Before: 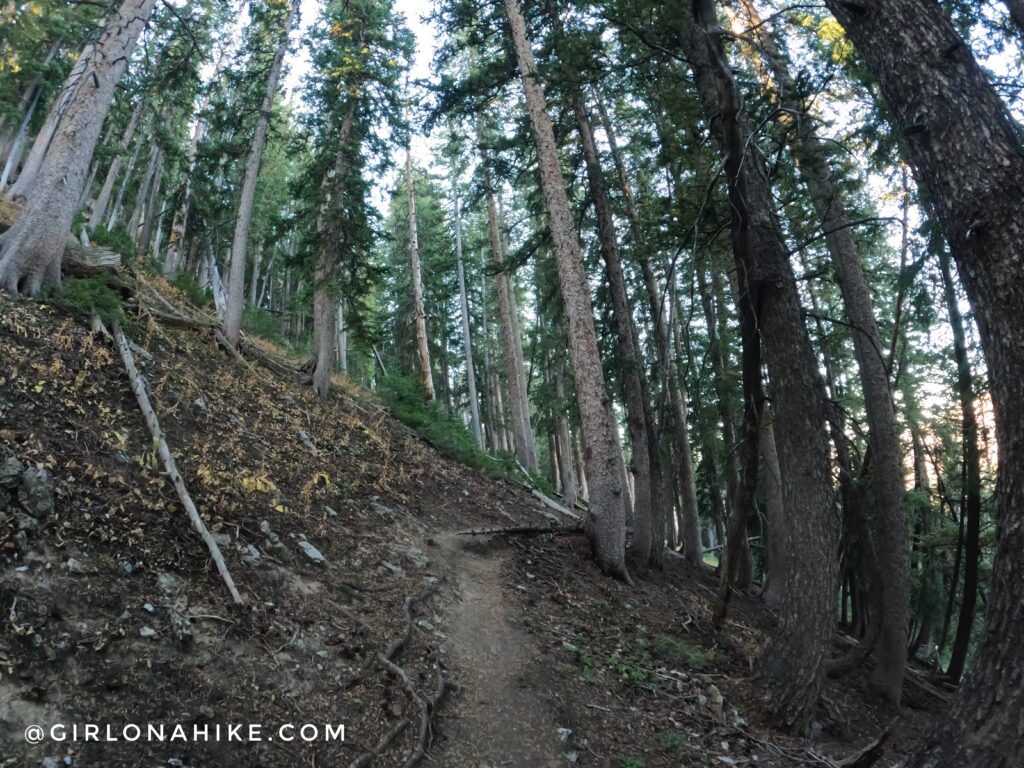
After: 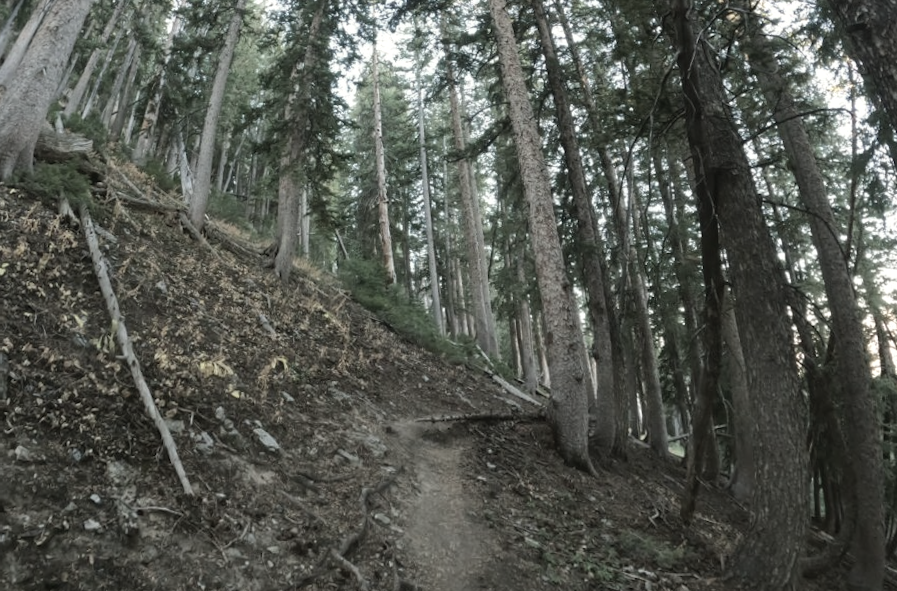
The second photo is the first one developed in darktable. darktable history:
crop and rotate: angle 0.03°, top 11.643%, right 5.651%, bottom 11.189%
shadows and highlights: shadows -12.5, white point adjustment 4, highlights 28.33
color balance: mode lift, gamma, gain (sRGB), lift [1.04, 1, 1, 0.97], gamma [1.01, 1, 1, 0.97], gain [0.96, 1, 1, 0.97]
rotate and perspective: rotation 0.215°, lens shift (vertical) -0.139, crop left 0.069, crop right 0.939, crop top 0.002, crop bottom 0.996
color zones: curves: ch0 [(0, 0.6) (0.129, 0.585) (0.193, 0.596) (0.429, 0.5) (0.571, 0.5) (0.714, 0.5) (0.857, 0.5) (1, 0.6)]; ch1 [(0, 0.453) (0.112, 0.245) (0.213, 0.252) (0.429, 0.233) (0.571, 0.231) (0.683, 0.242) (0.857, 0.296) (1, 0.453)]
